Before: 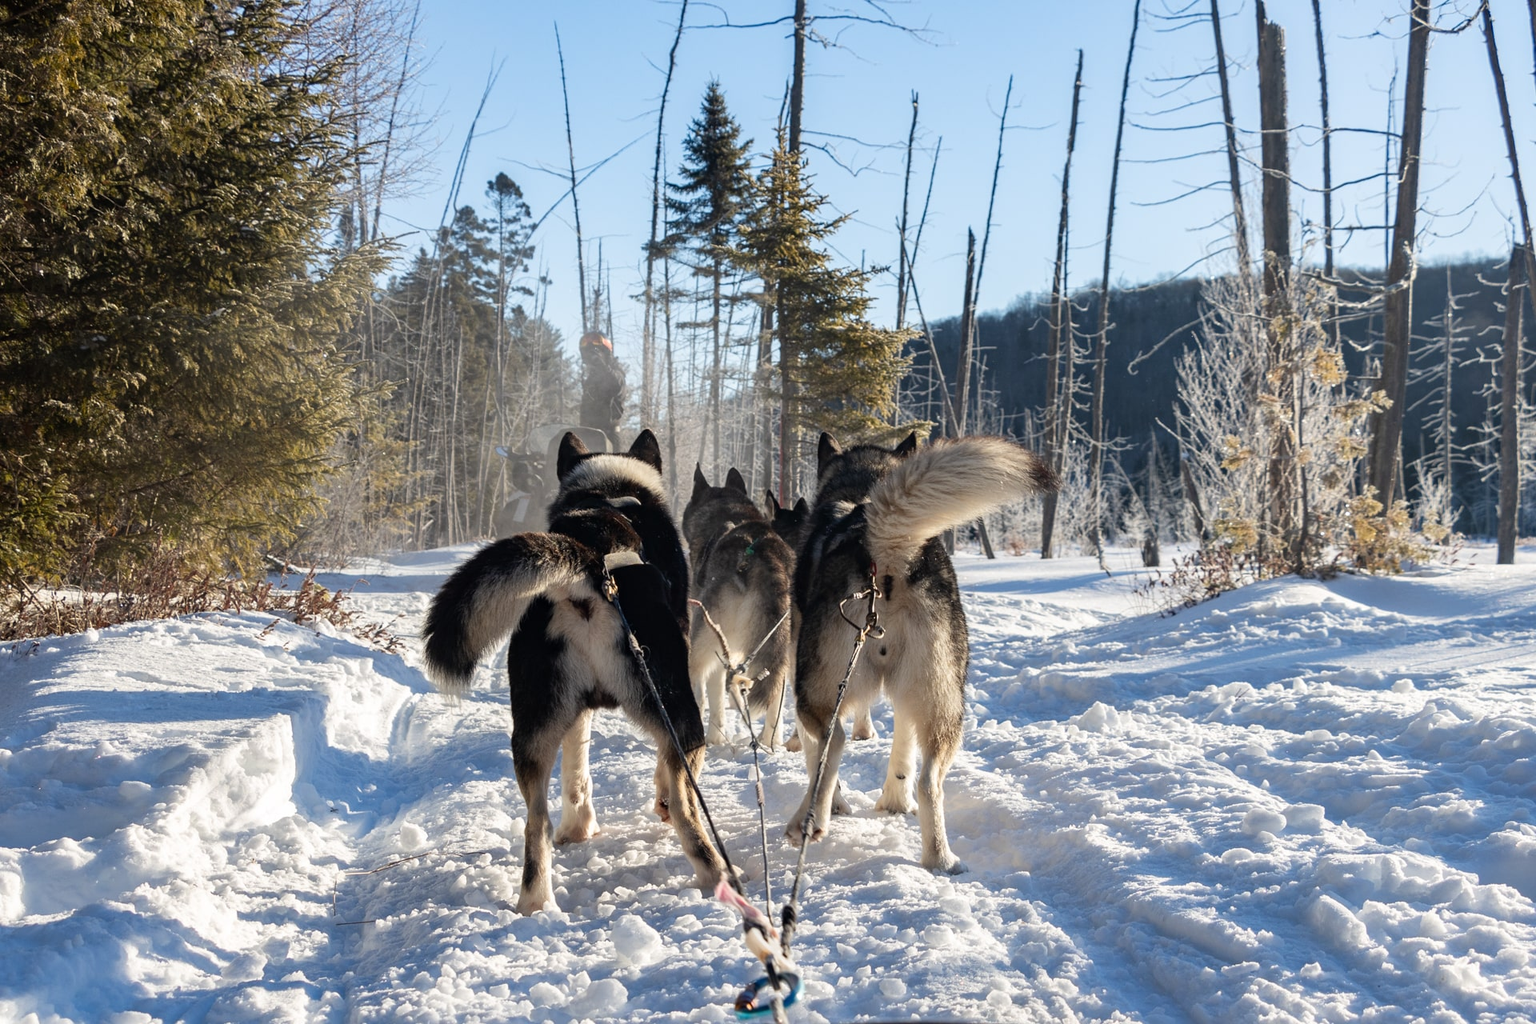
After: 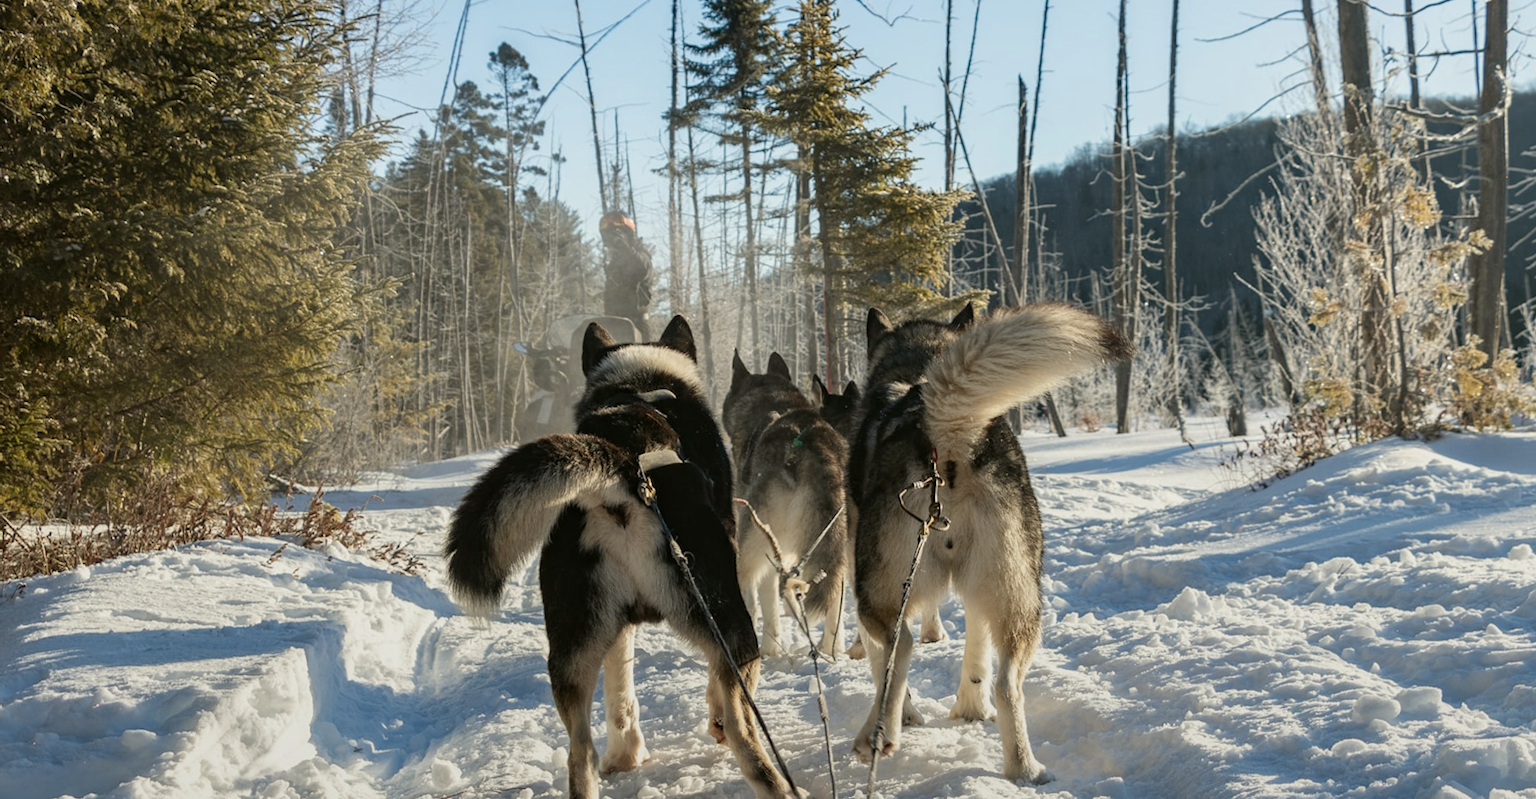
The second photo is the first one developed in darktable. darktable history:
graduated density: rotation -180°, offset 24.95
crop and rotate: angle 0.03°, top 11.643%, right 5.651%, bottom 11.189%
rotate and perspective: rotation -3°, crop left 0.031, crop right 0.968, crop top 0.07, crop bottom 0.93
color balance: mode lift, gamma, gain (sRGB), lift [1.04, 1, 1, 0.97], gamma [1.01, 1, 1, 0.97], gain [0.96, 1, 1, 0.97]
local contrast: highlights 100%, shadows 100%, detail 120%, midtone range 0.2
